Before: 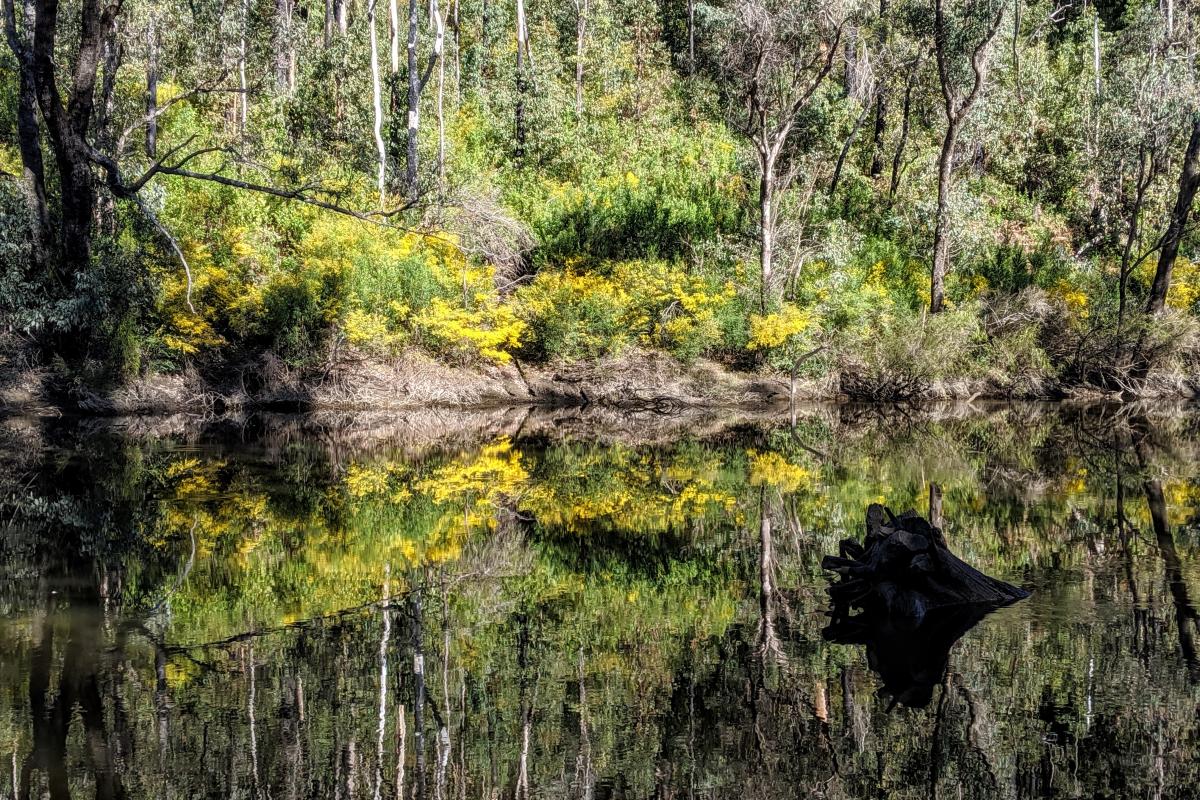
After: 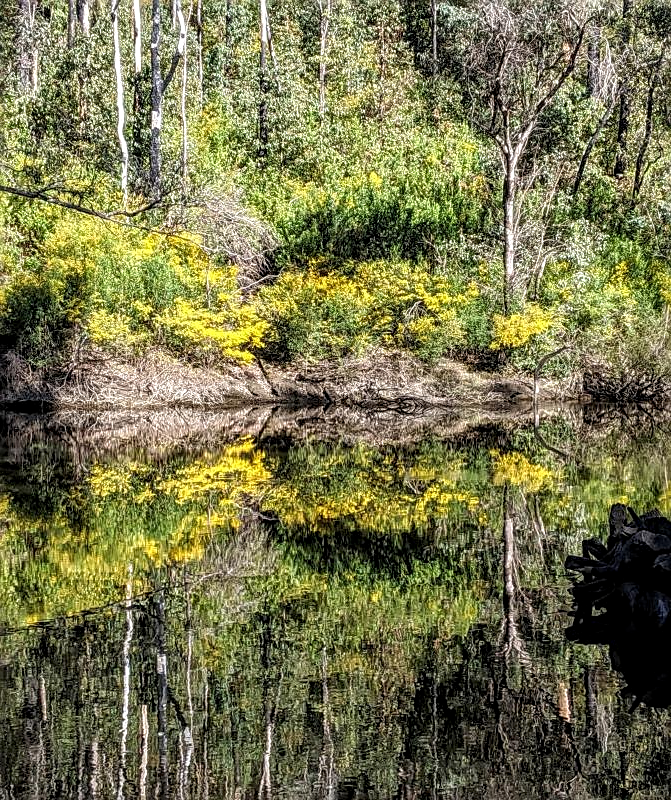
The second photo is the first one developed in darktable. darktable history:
sharpen: on, module defaults
local contrast: detail 130%
crop: left 21.425%, right 22.631%
